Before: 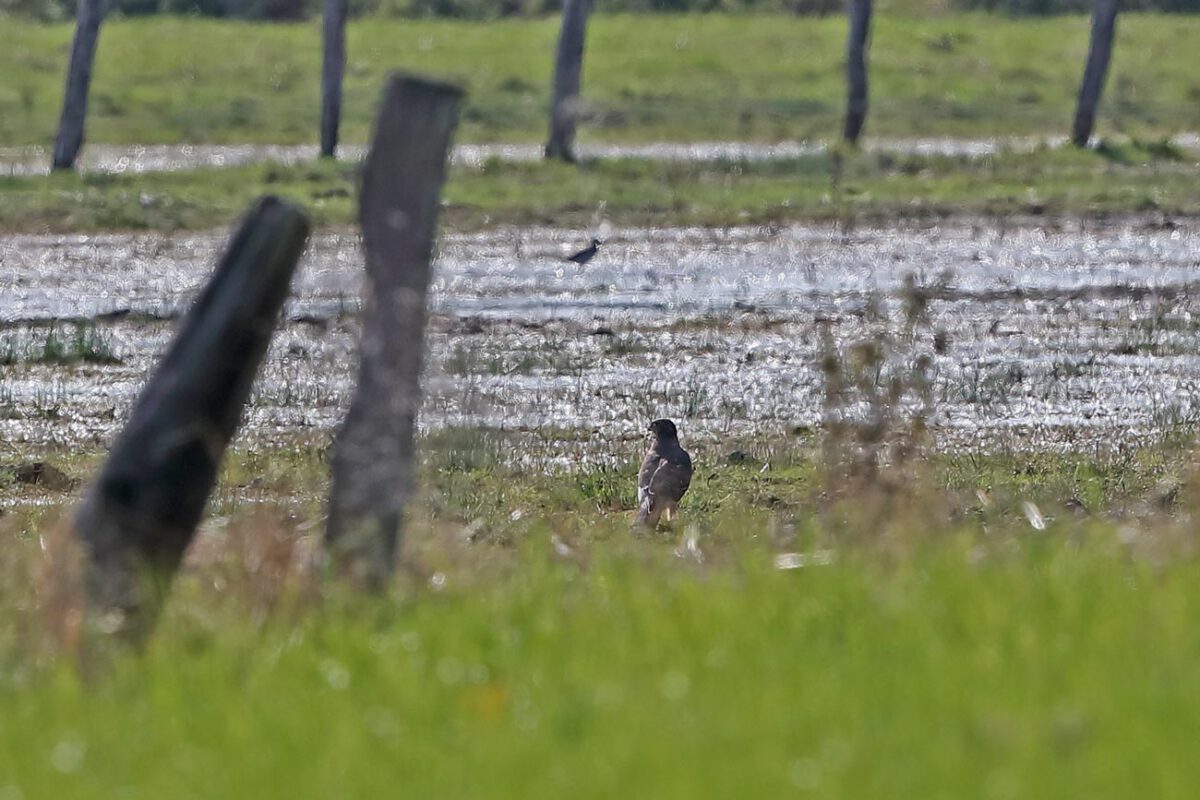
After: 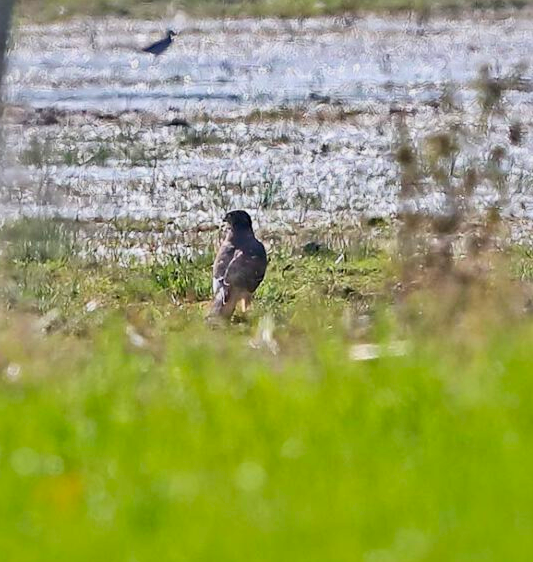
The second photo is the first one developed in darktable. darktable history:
crop: left 35.432%, top 26.233%, right 20.145%, bottom 3.432%
exposure: black level correction 0, exposure 0.7 EV, compensate exposure bias true, compensate highlight preservation false
contrast brightness saturation: contrast 0.18, saturation 0.3
local contrast: mode bilateral grid, contrast 25, coarseness 50, detail 123%, midtone range 0.2
shadows and highlights: on, module defaults
filmic rgb: black relative exposure -7.65 EV, white relative exposure 4.56 EV, hardness 3.61, color science v6 (2022)
